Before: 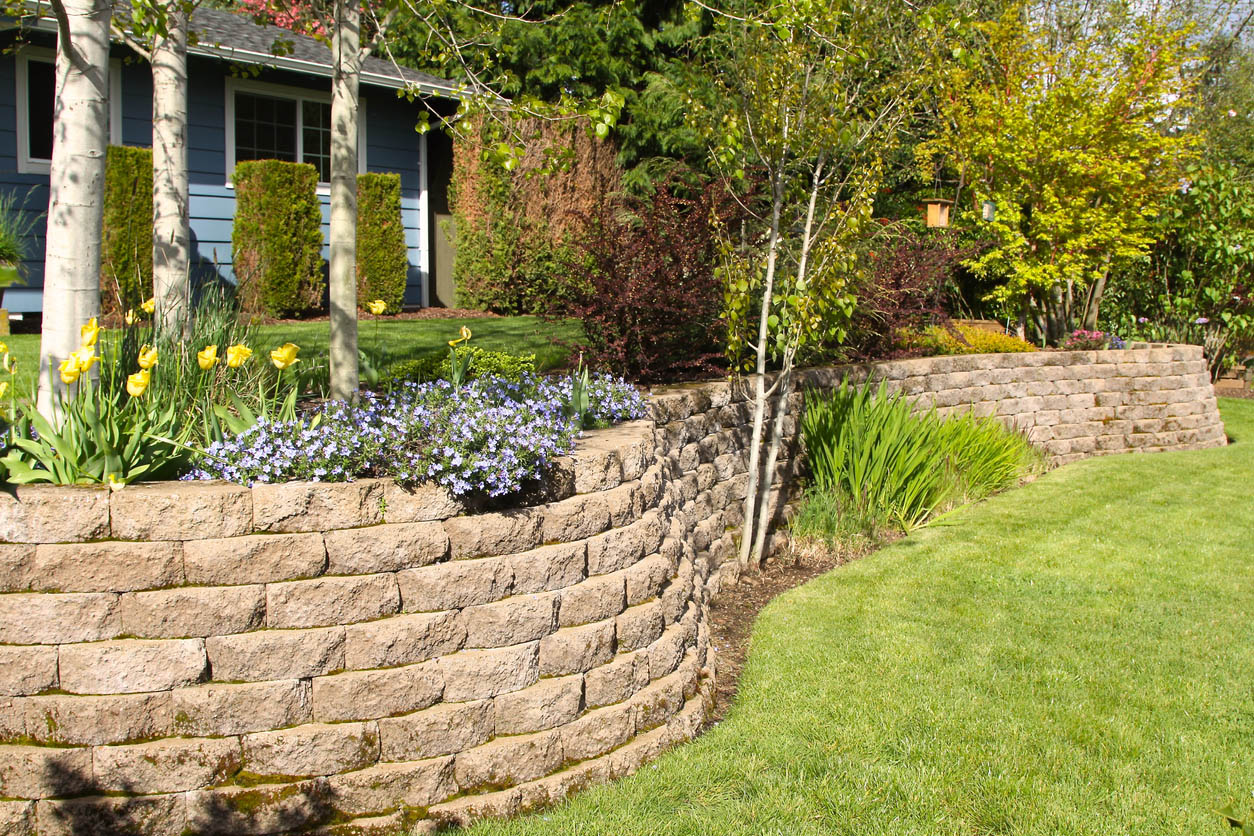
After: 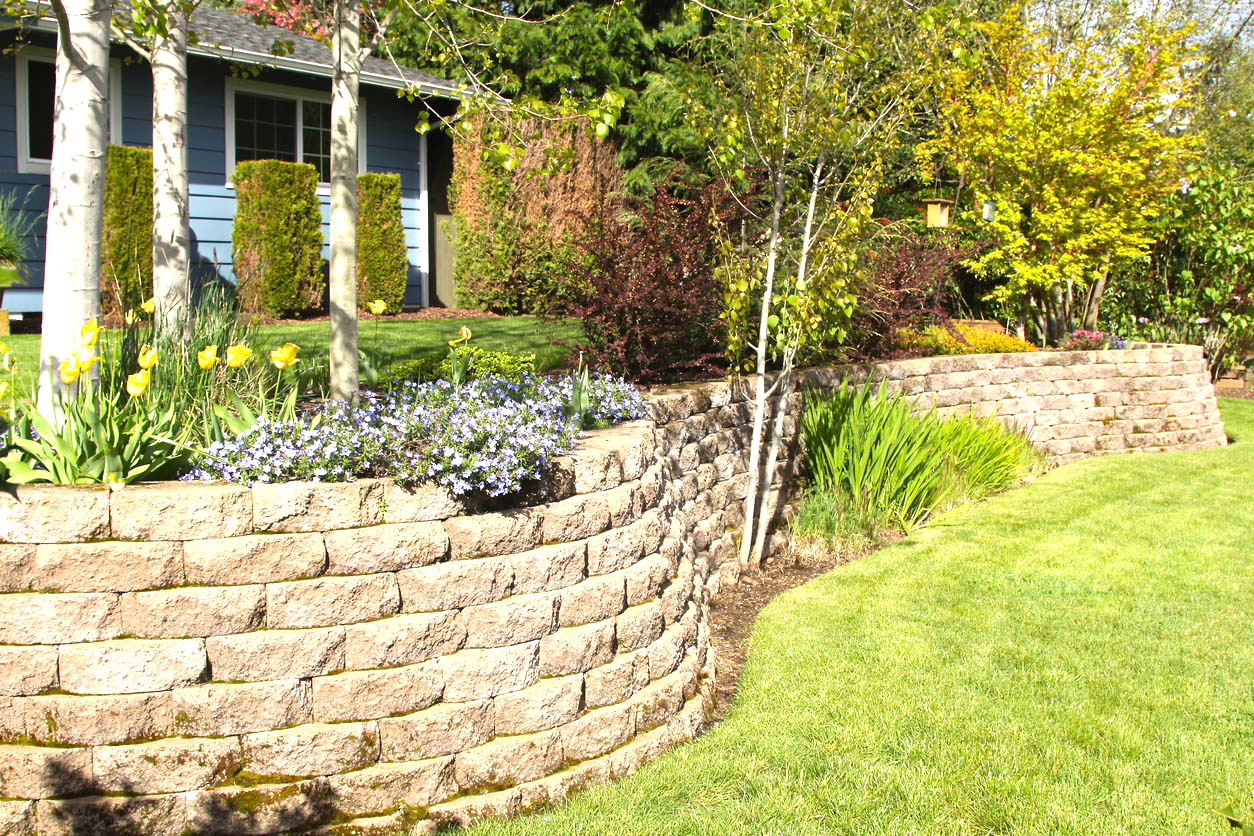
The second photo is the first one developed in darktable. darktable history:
exposure: black level correction 0, exposure 0.682 EV, compensate exposure bias true, compensate highlight preservation false
